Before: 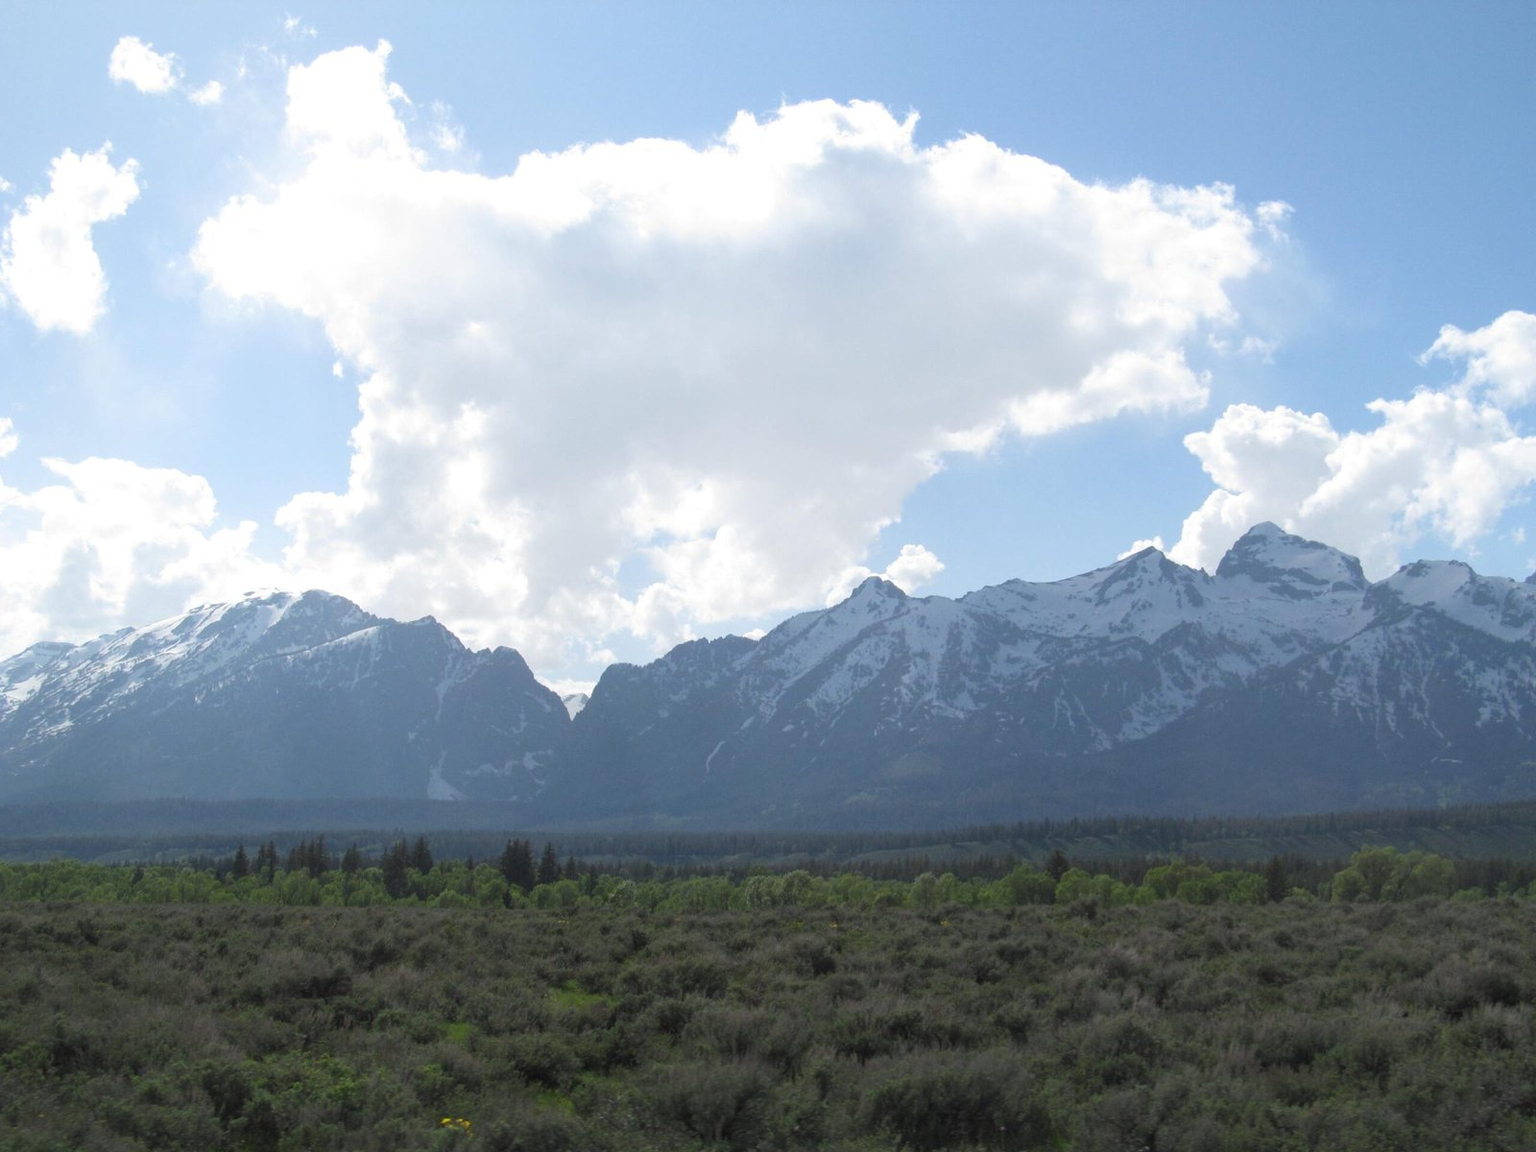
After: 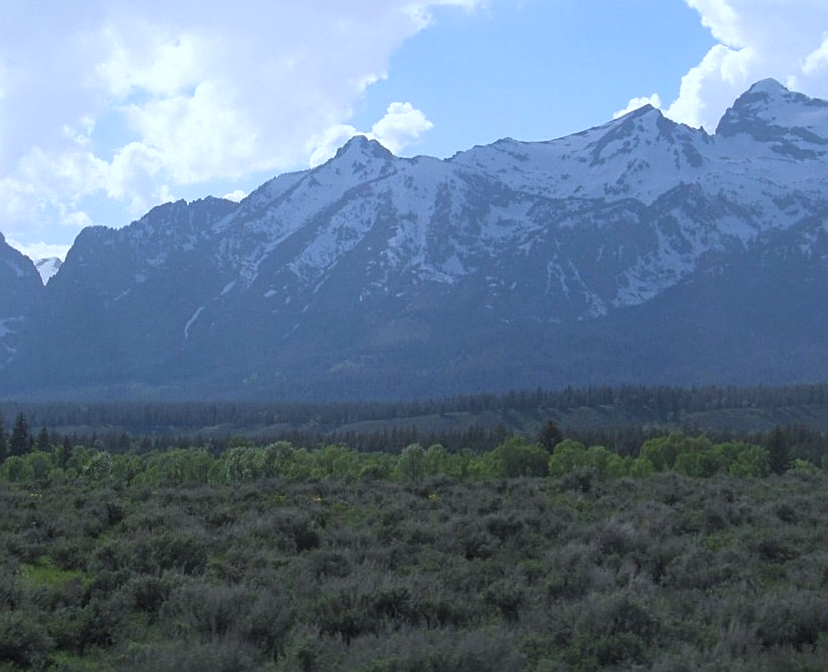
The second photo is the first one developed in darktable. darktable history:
vibrance: on, module defaults
sharpen: on, module defaults
white balance: red 0.926, green 1.003, blue 1.133
crop: left 34.479%, top 38.822%, right 13.718%, bottom 5.172%
